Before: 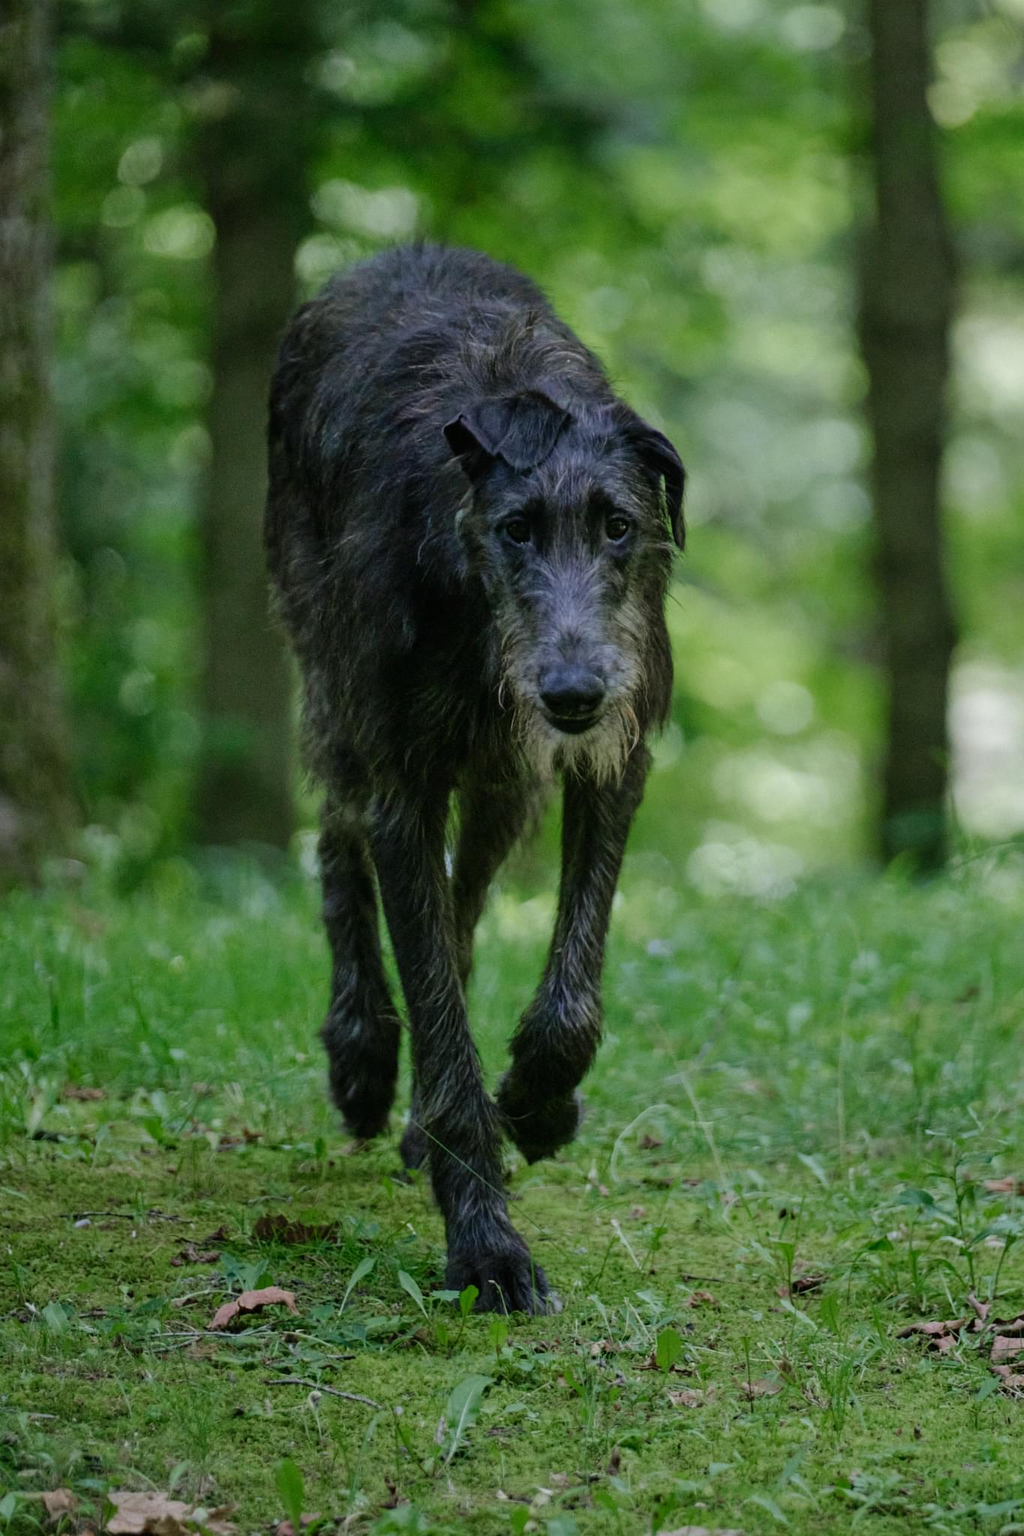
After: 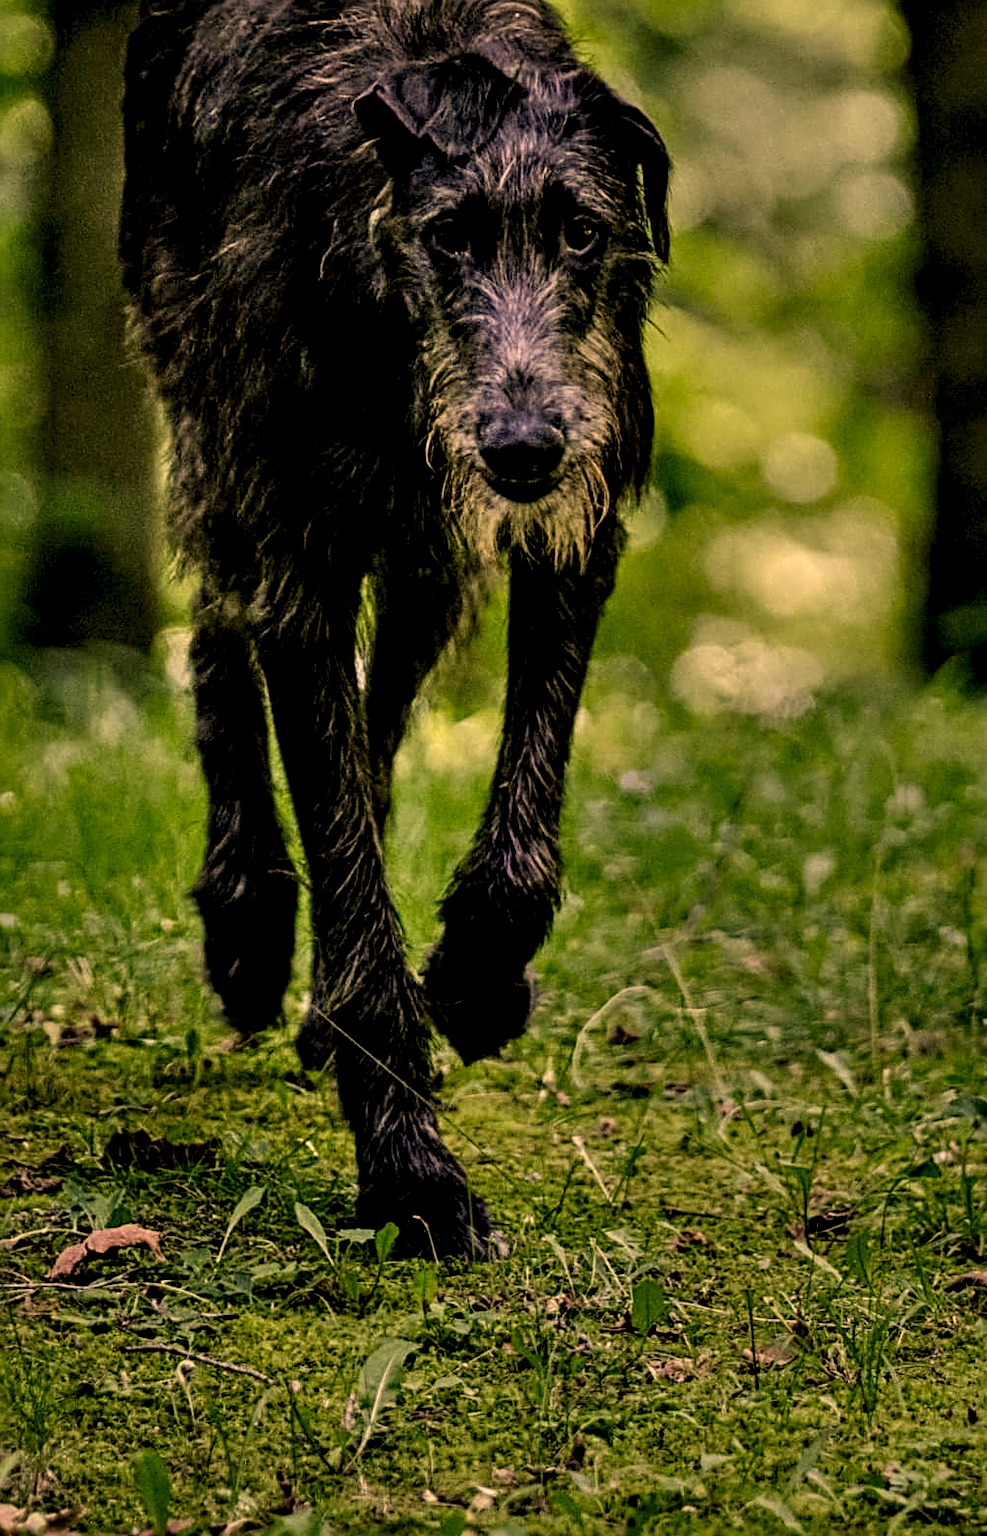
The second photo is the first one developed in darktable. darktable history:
crop: left 16.866%, top 22.783%, right 8.917%
local contrast: highlights 64%, shadows 54%, detail 168%, midtone range 0.516
shadows and highlights: radius 127.67, shadows 30.4, highlights -30.75, low approximation 0.01, soften with gaussian
color correction: highlights a* 18.4, highlights b* 35.28, shadows a* 1.31, shadows b* 5.91, saturation 1.05
exposure: exposure -0.905 EV, compensate highlight preservation false
sharpen: radius 3.954
contrast equalizer: y [[0.6 ×6], [0.55 ×6], [0 ×6], [0 ×6], [0 ×6]]
